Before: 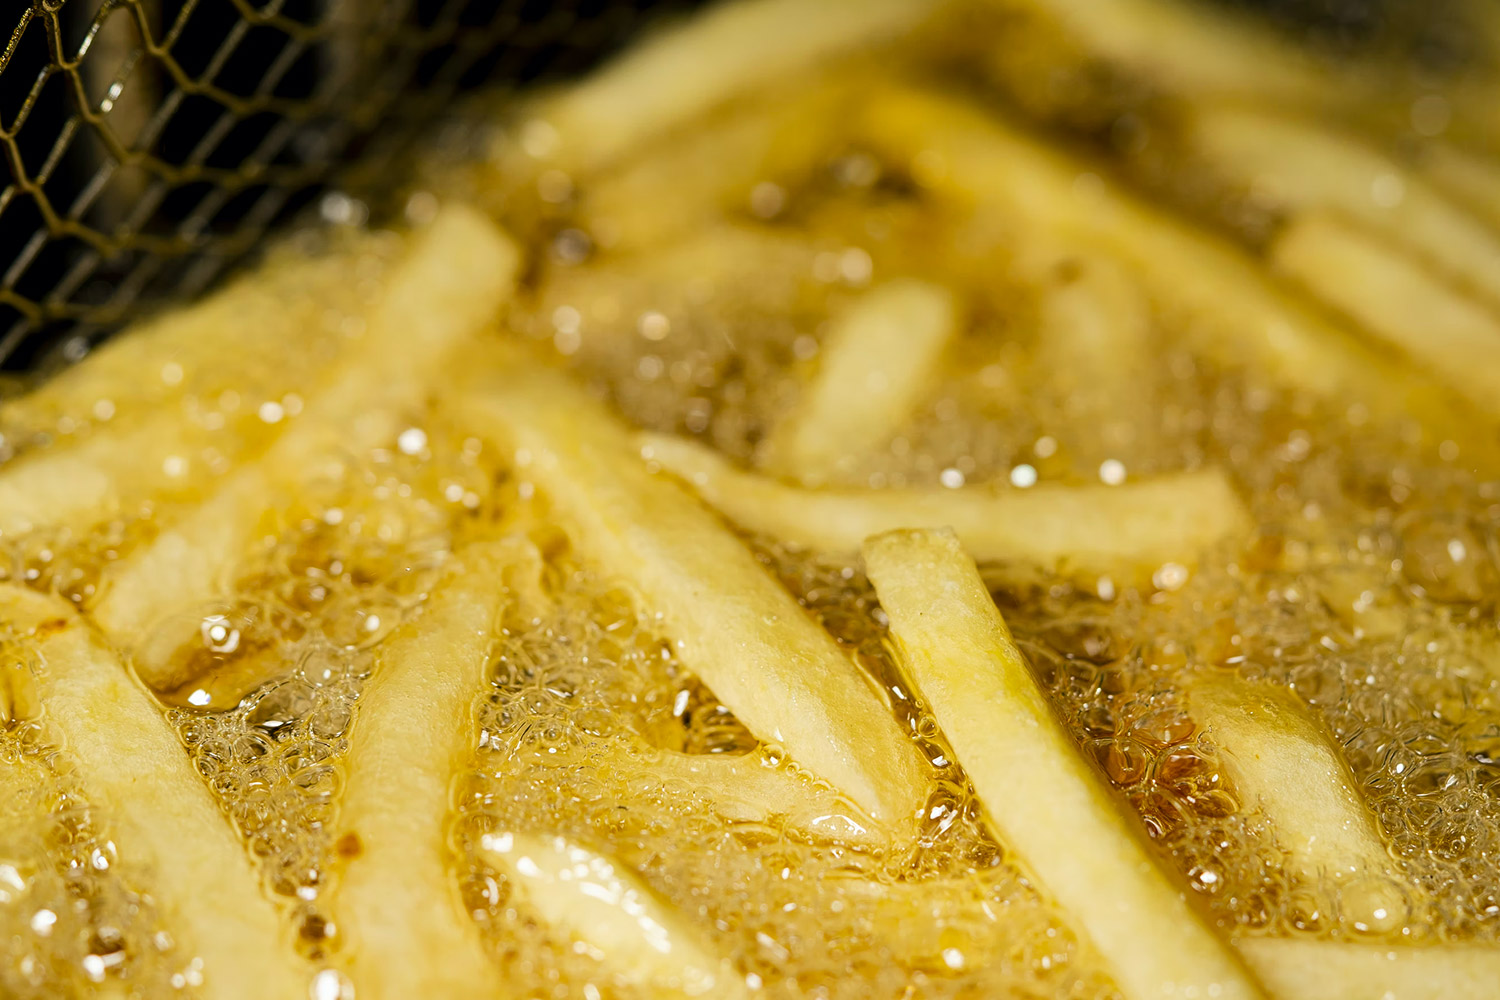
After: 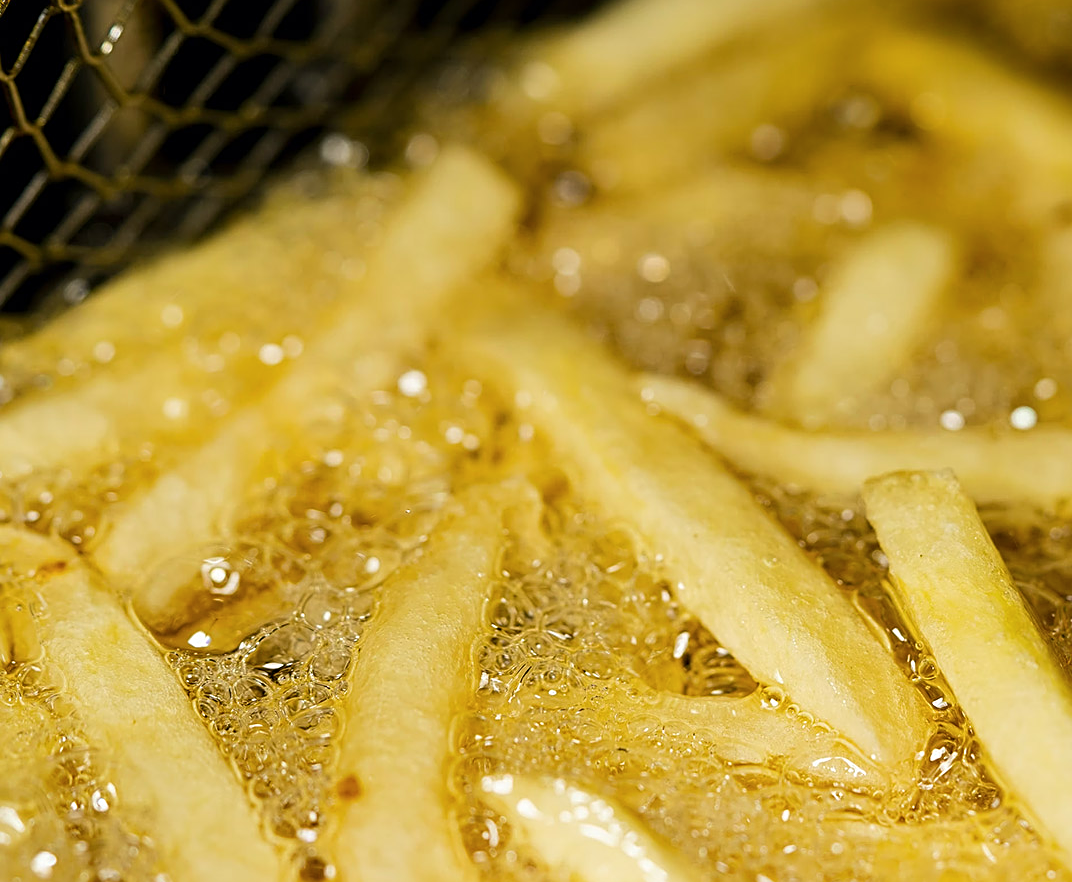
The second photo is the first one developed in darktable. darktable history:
crop: top 5.803%, right 27.864%, bottom 5.804%
sharpen: on, module defaults
color balance: on, module defaults
color balance rgb: on, module defaults
